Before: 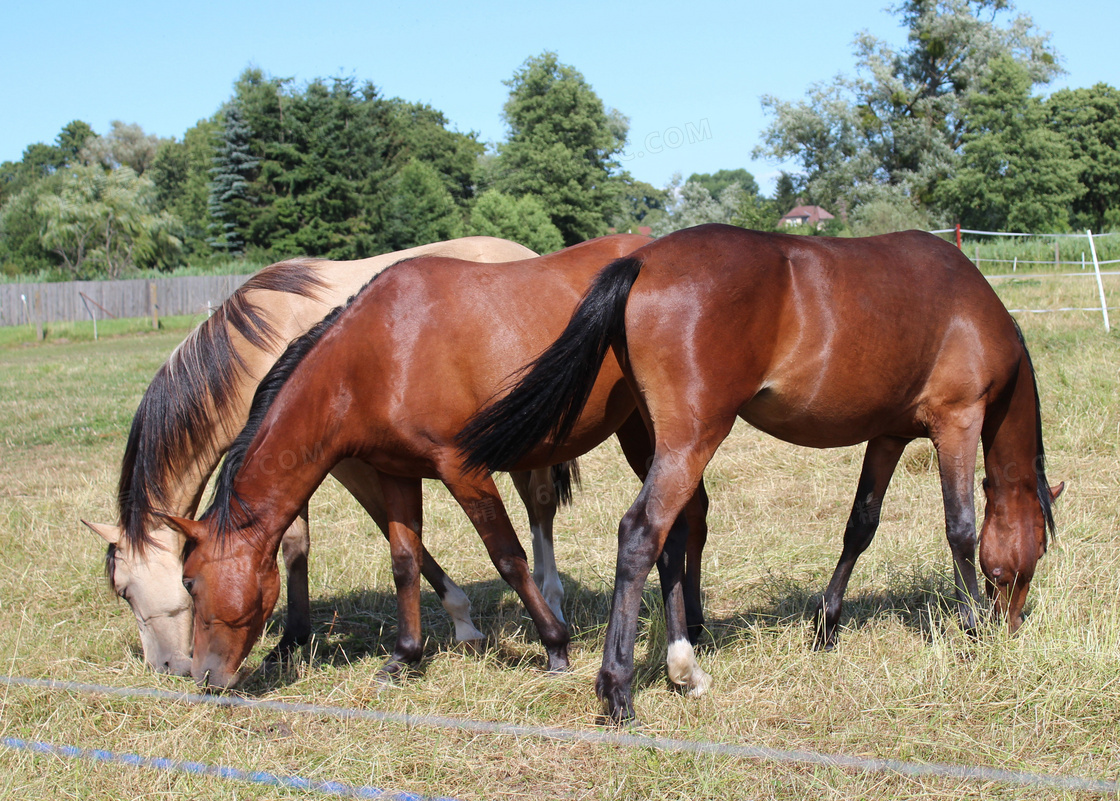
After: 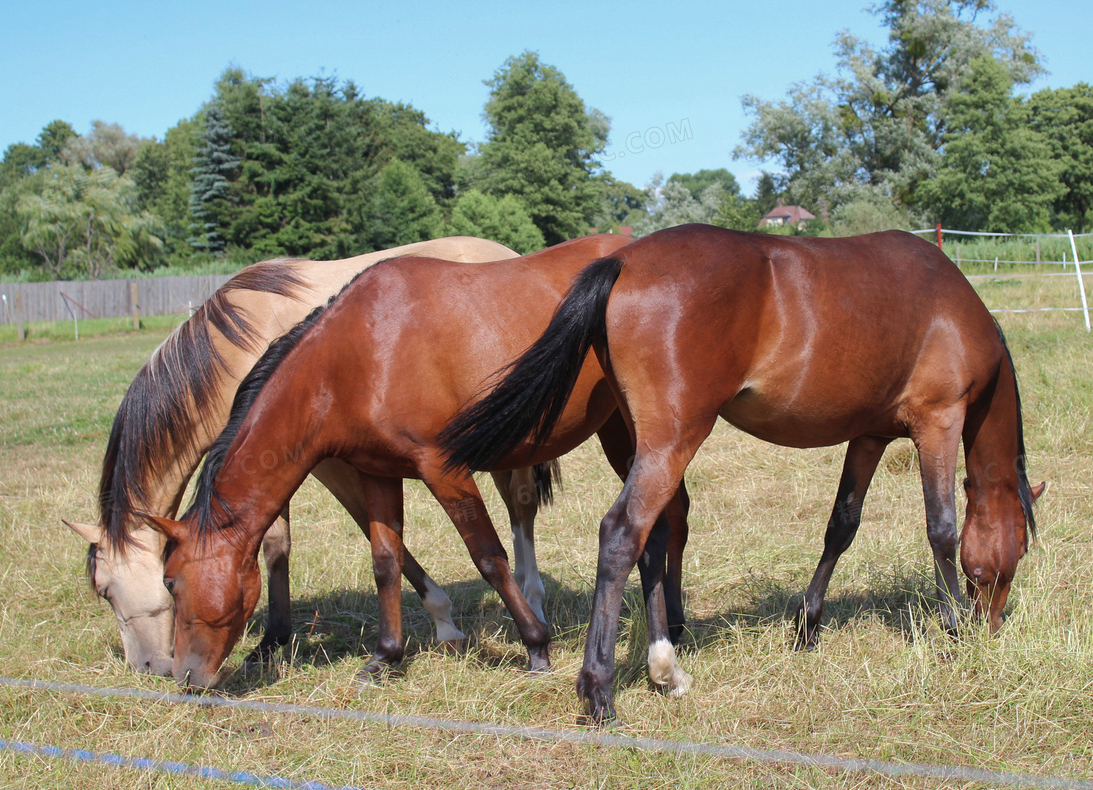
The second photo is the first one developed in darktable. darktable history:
shadows and highlights: on, module defaults
tone equalizer: on, module defaults
crop and rotate: left 1.774%, right 0.633%, bottom 1.28%
